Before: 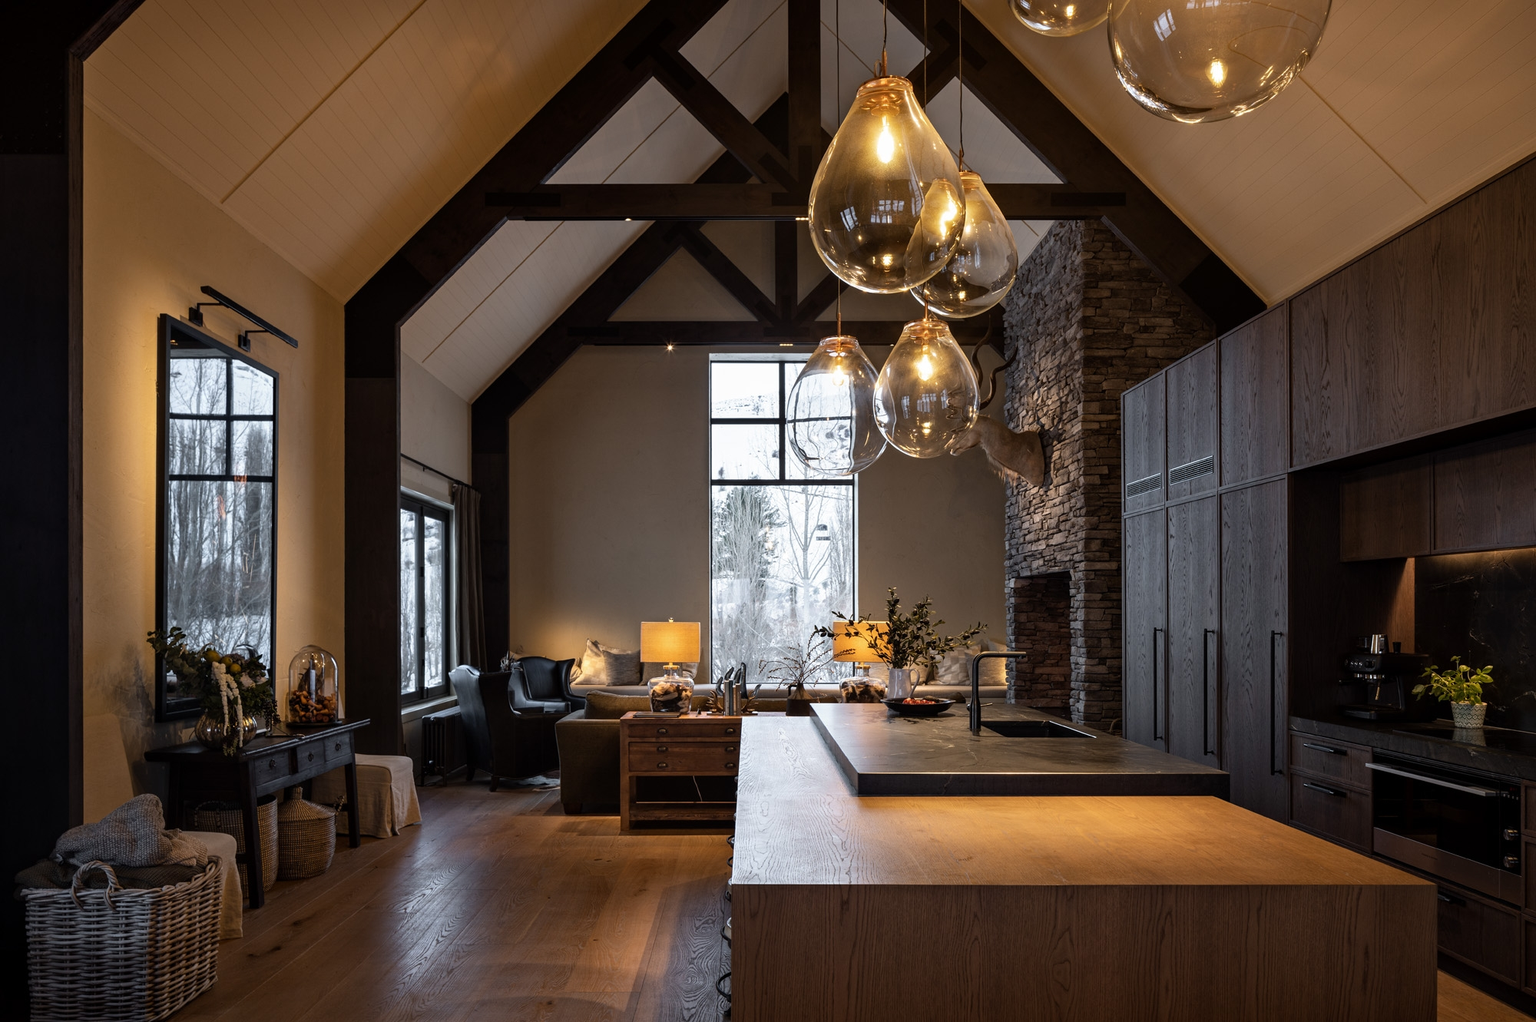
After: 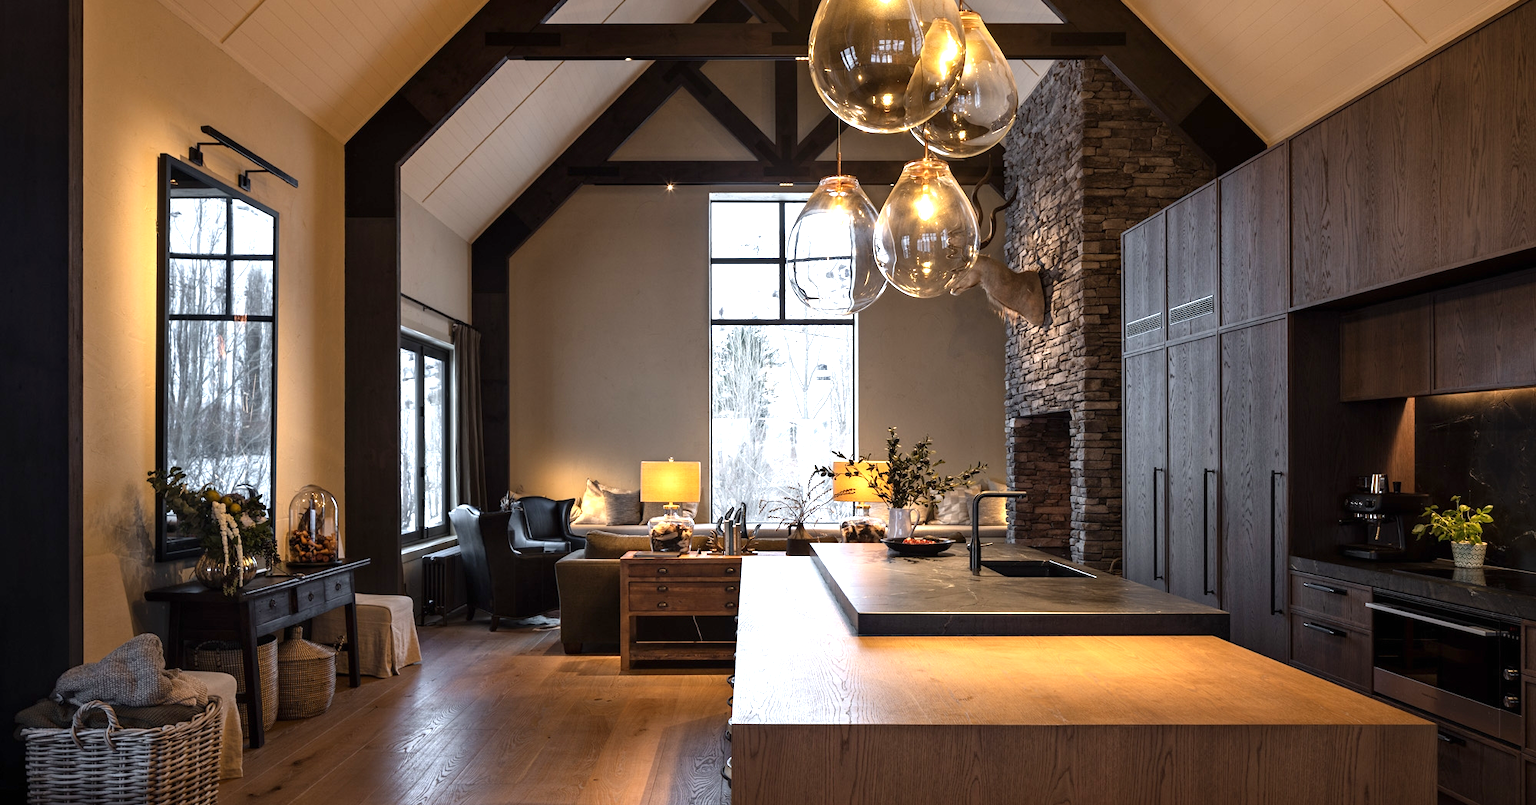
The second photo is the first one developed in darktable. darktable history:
crop and rotate: top 15.764%, bottom 5.418%
exposure: black level correction 0, exposure 0.886 EV, compensate exposure bias true, compensate highlight preservation false
